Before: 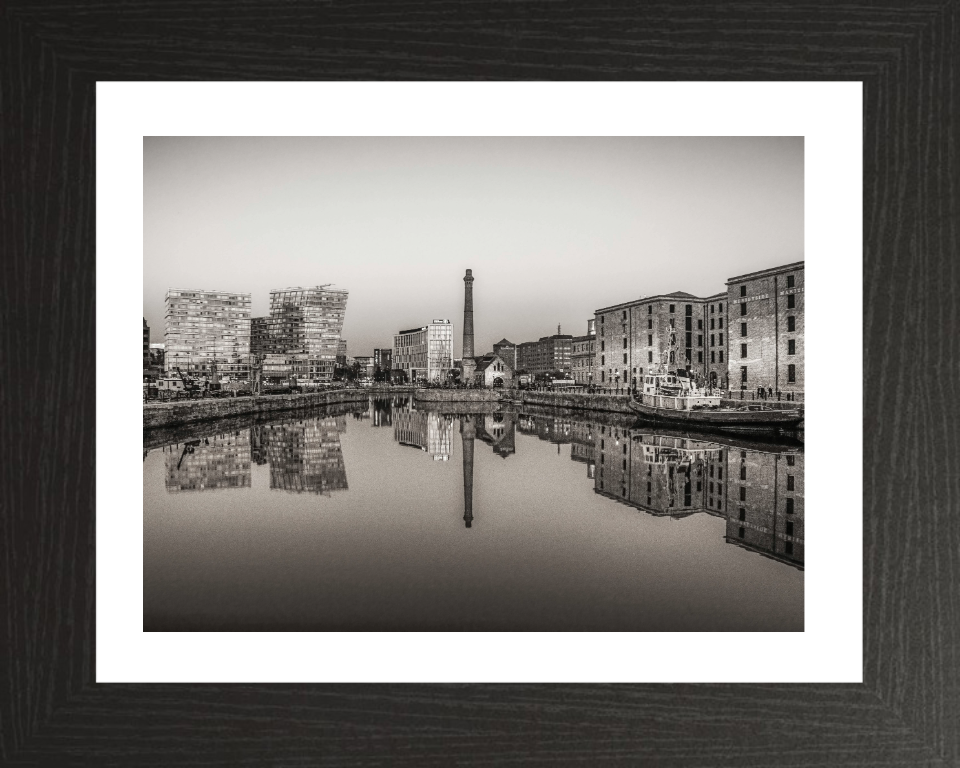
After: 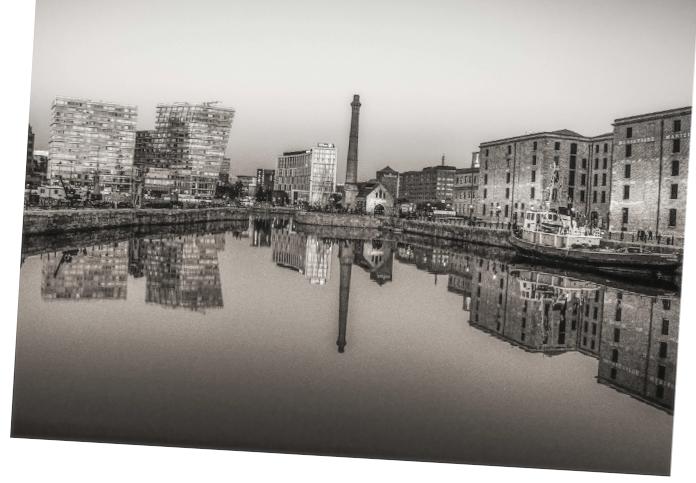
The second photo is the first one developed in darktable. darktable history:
soften: size 10%, saturation 50%, brightness 0.2 EV, mix 10%
crop and rotate: angle -3.37°, left 9.79%, top 20.73%, right 12.42%, bottom 11.82%
exposure: black level correction -0.003, exposure 0.04 EV, compensate highlight preservation false
